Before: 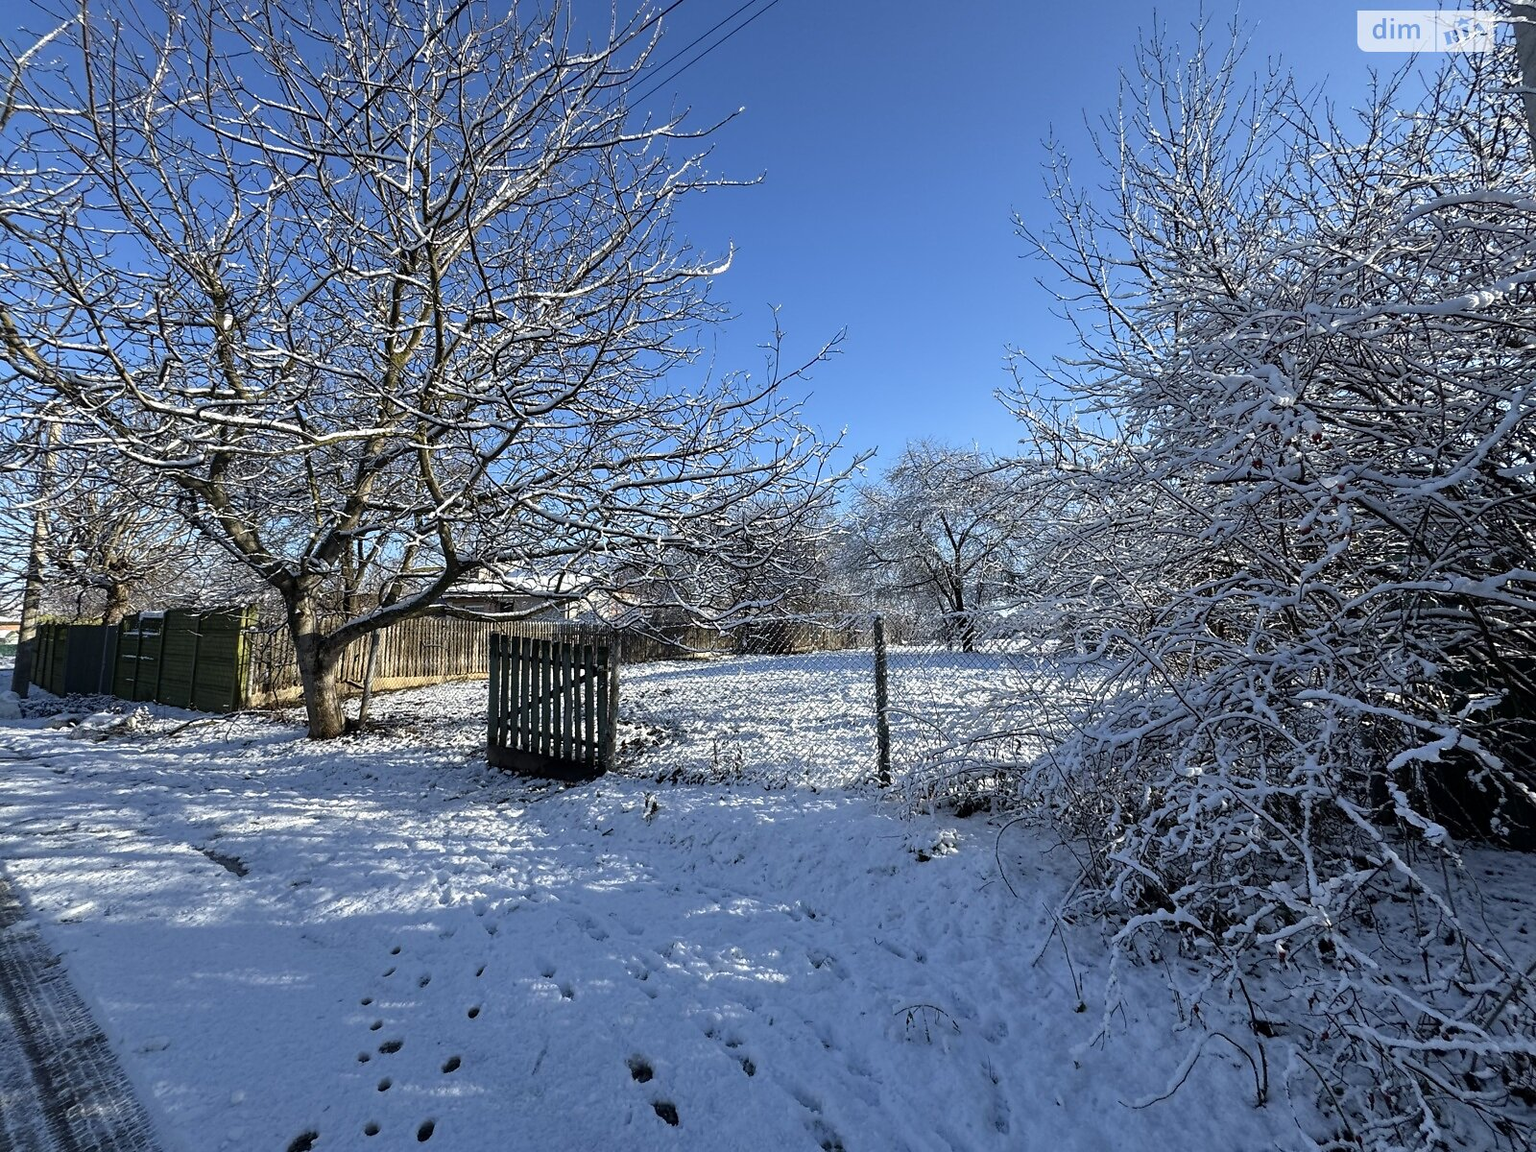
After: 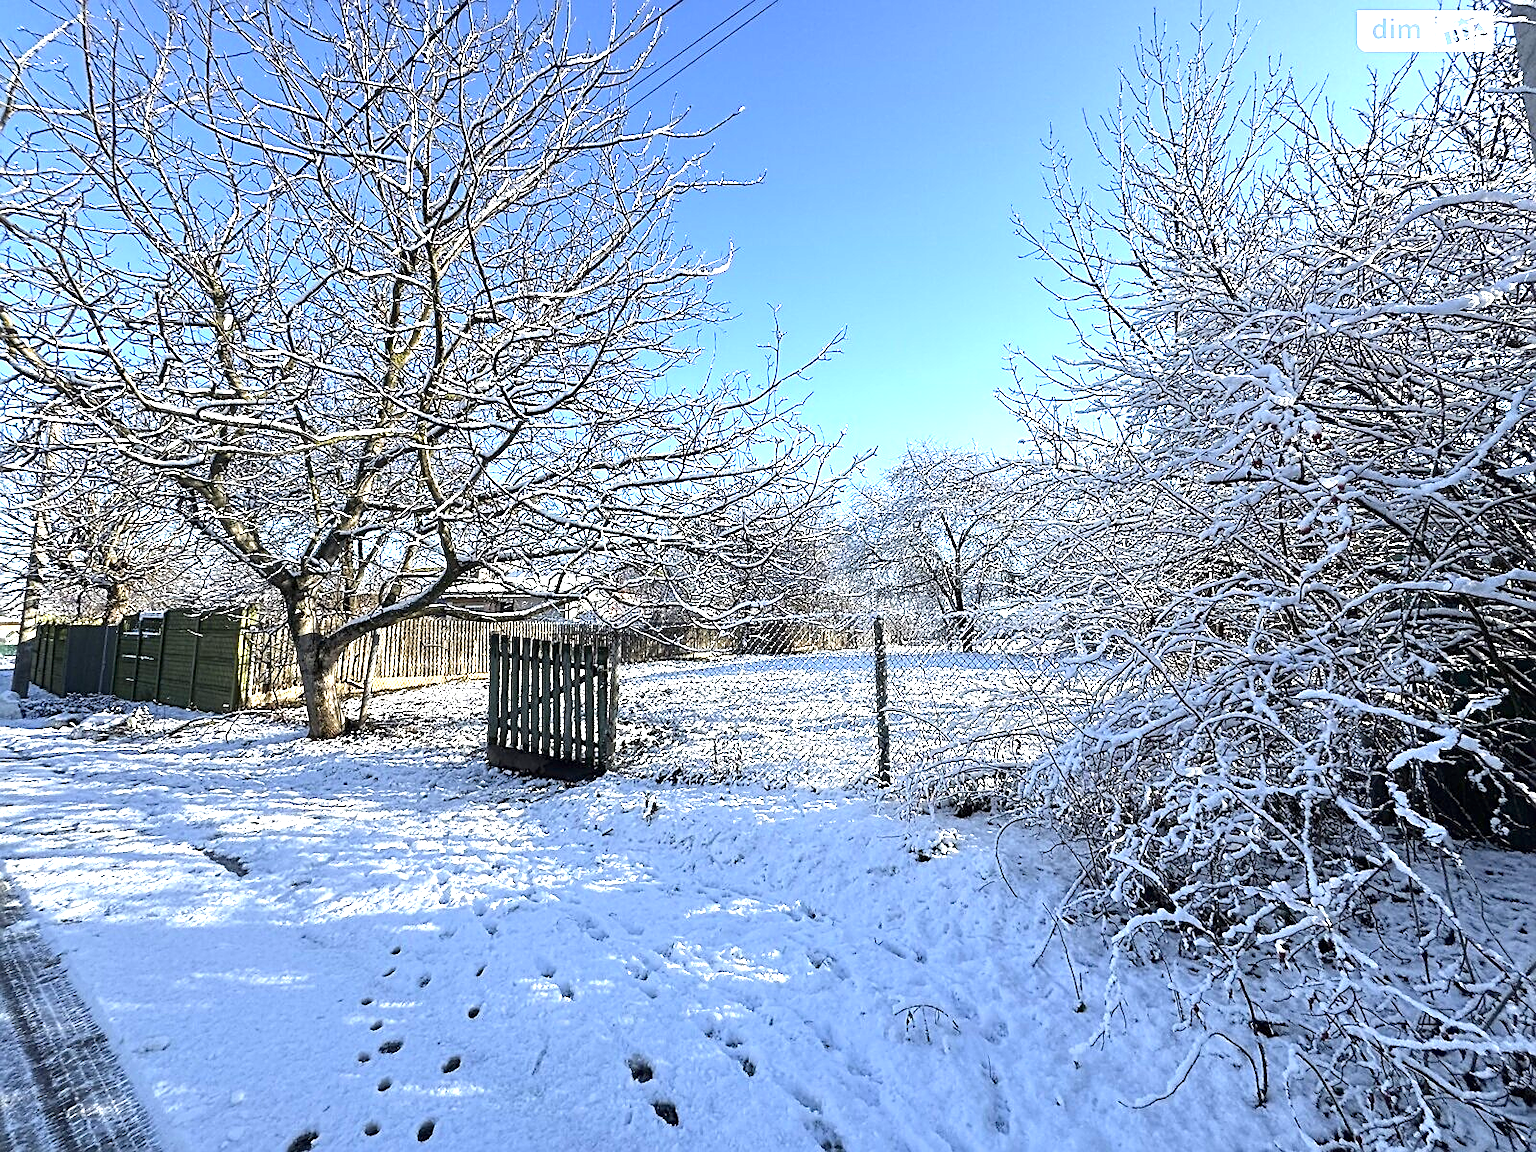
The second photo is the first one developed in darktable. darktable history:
exposure: black level correction 0, exposure 1.45 EV, compensate exposure bias true, compensate highlight preservation false
sharpen: on, module defaults
